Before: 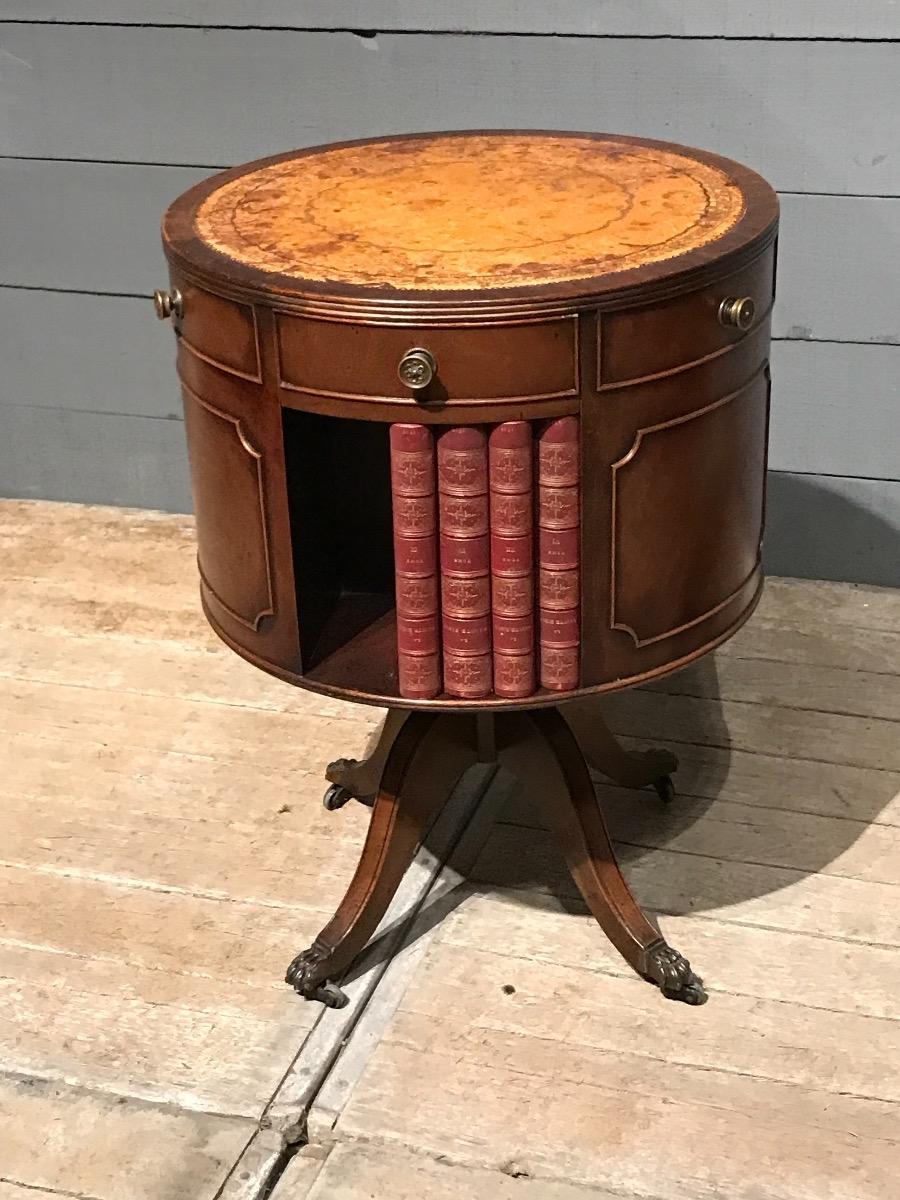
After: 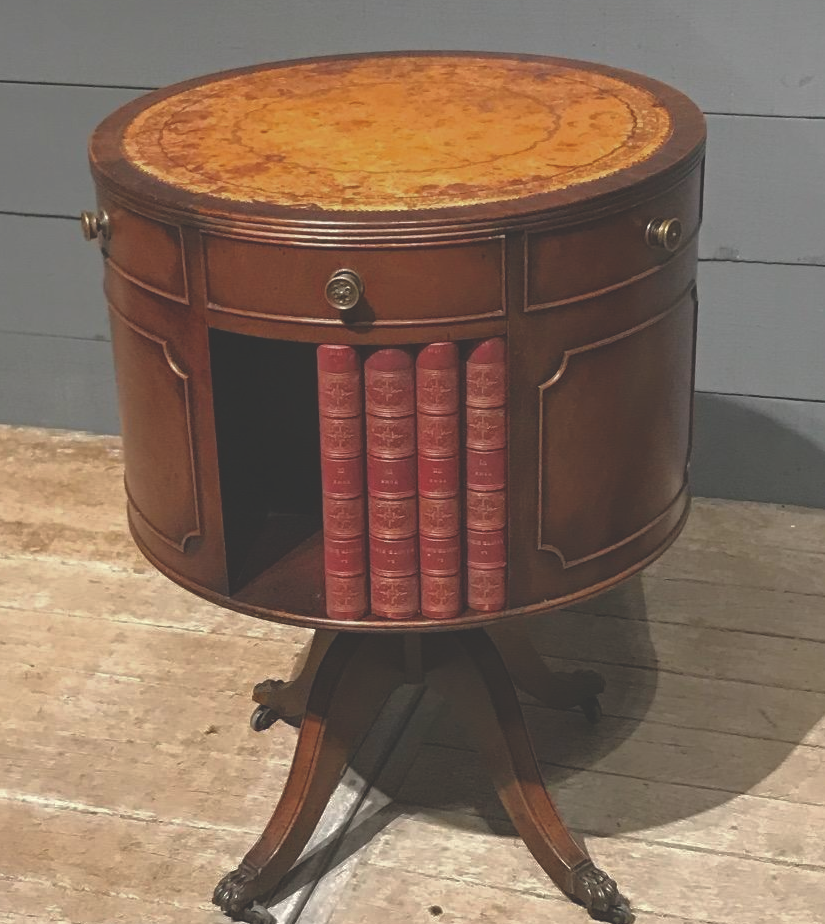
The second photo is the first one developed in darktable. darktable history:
crop: left 8.155%, top 6.611%, bottom 15.385%
base curve: curves: ch0 [(0, 0) (0.841, 0.609) (1, 1)]
contrast brightness saturation: brightness 0.09, saturation 0.19
exposure: black level correction -0.028, compensate highlight preservation false
